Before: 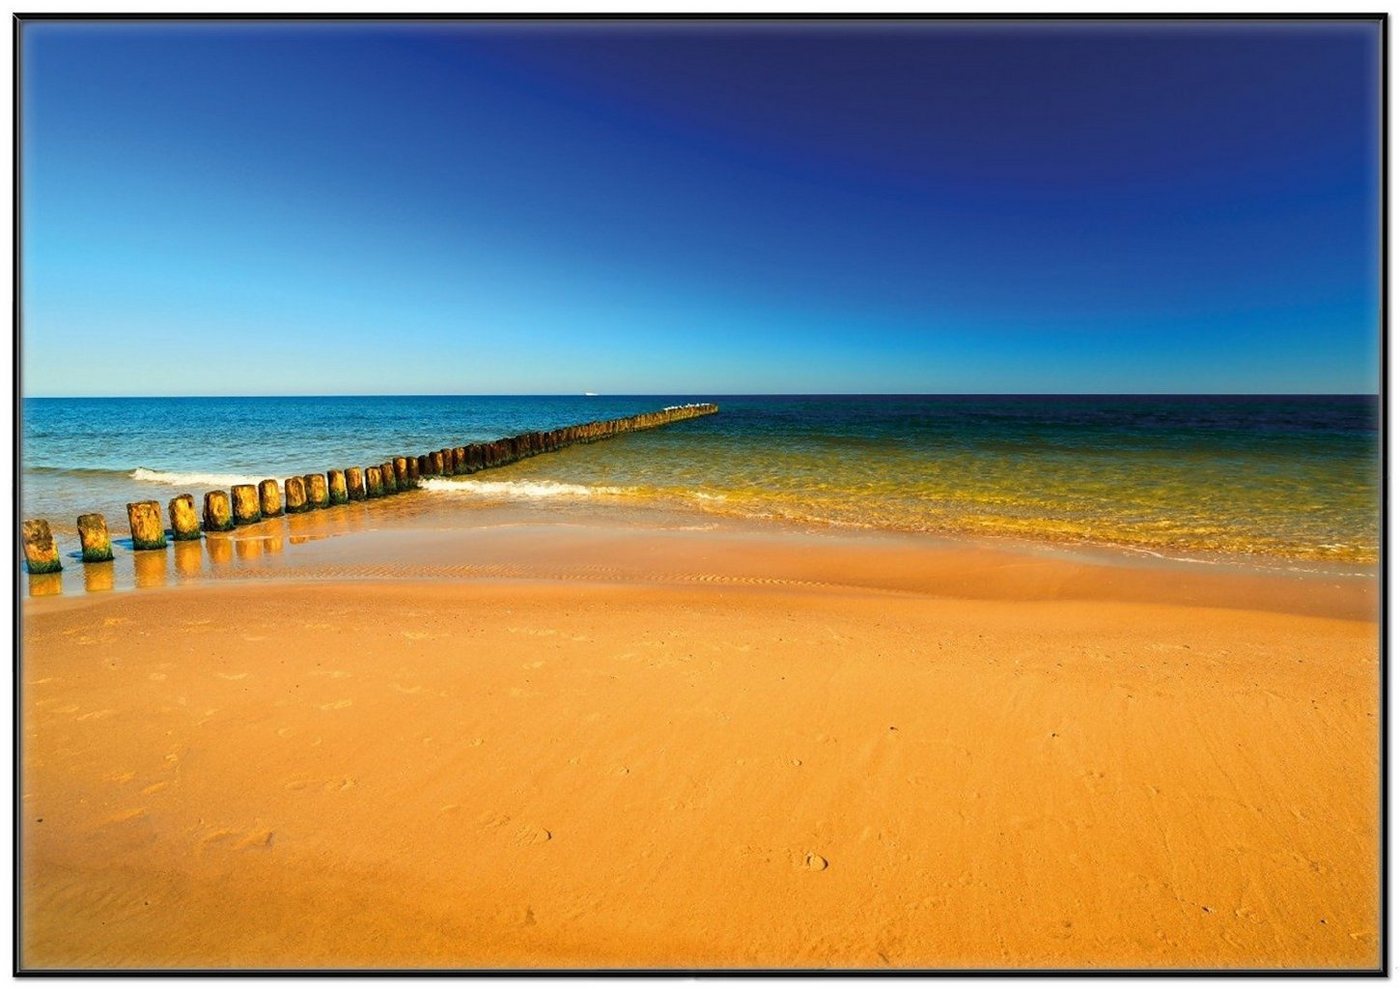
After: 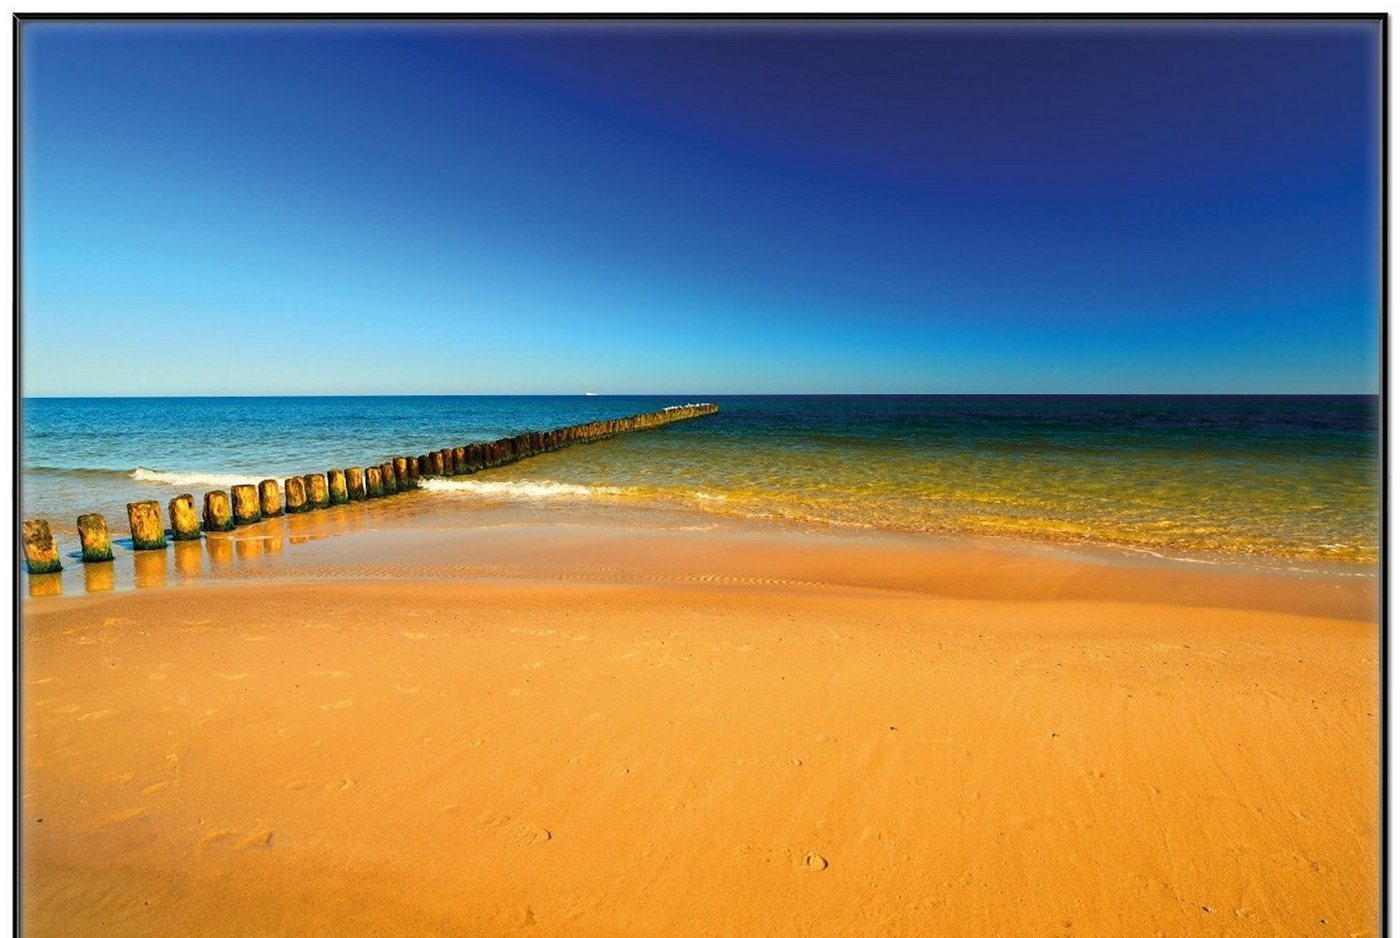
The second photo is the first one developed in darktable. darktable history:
crop and rotate: top 0%, bottom 5.097%
